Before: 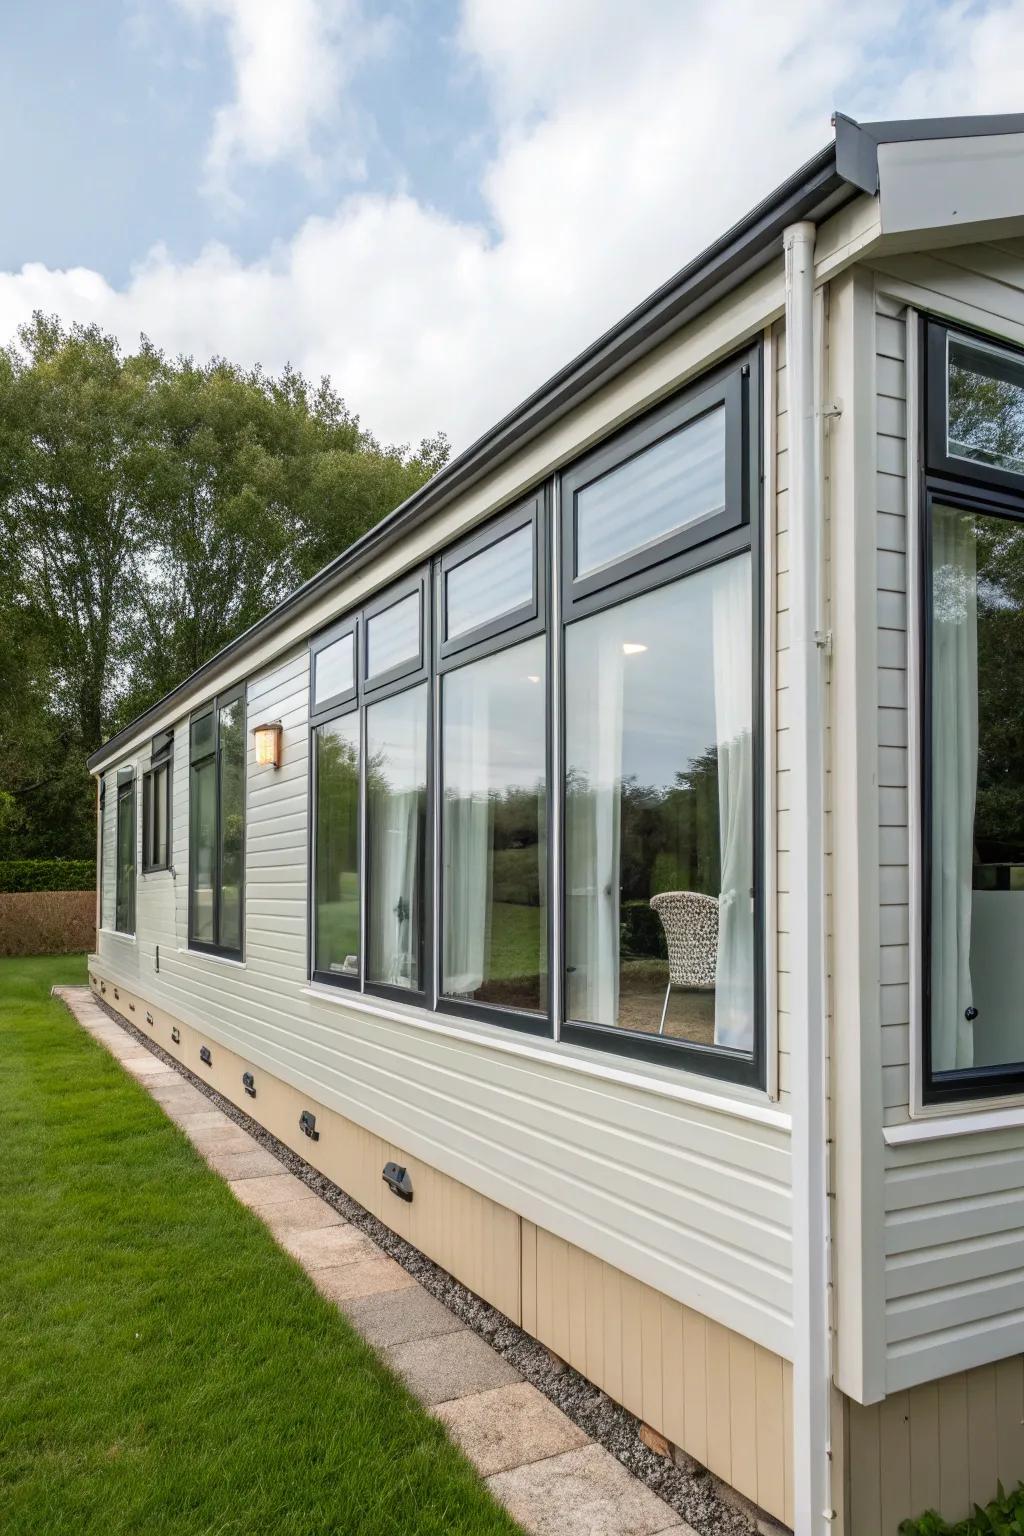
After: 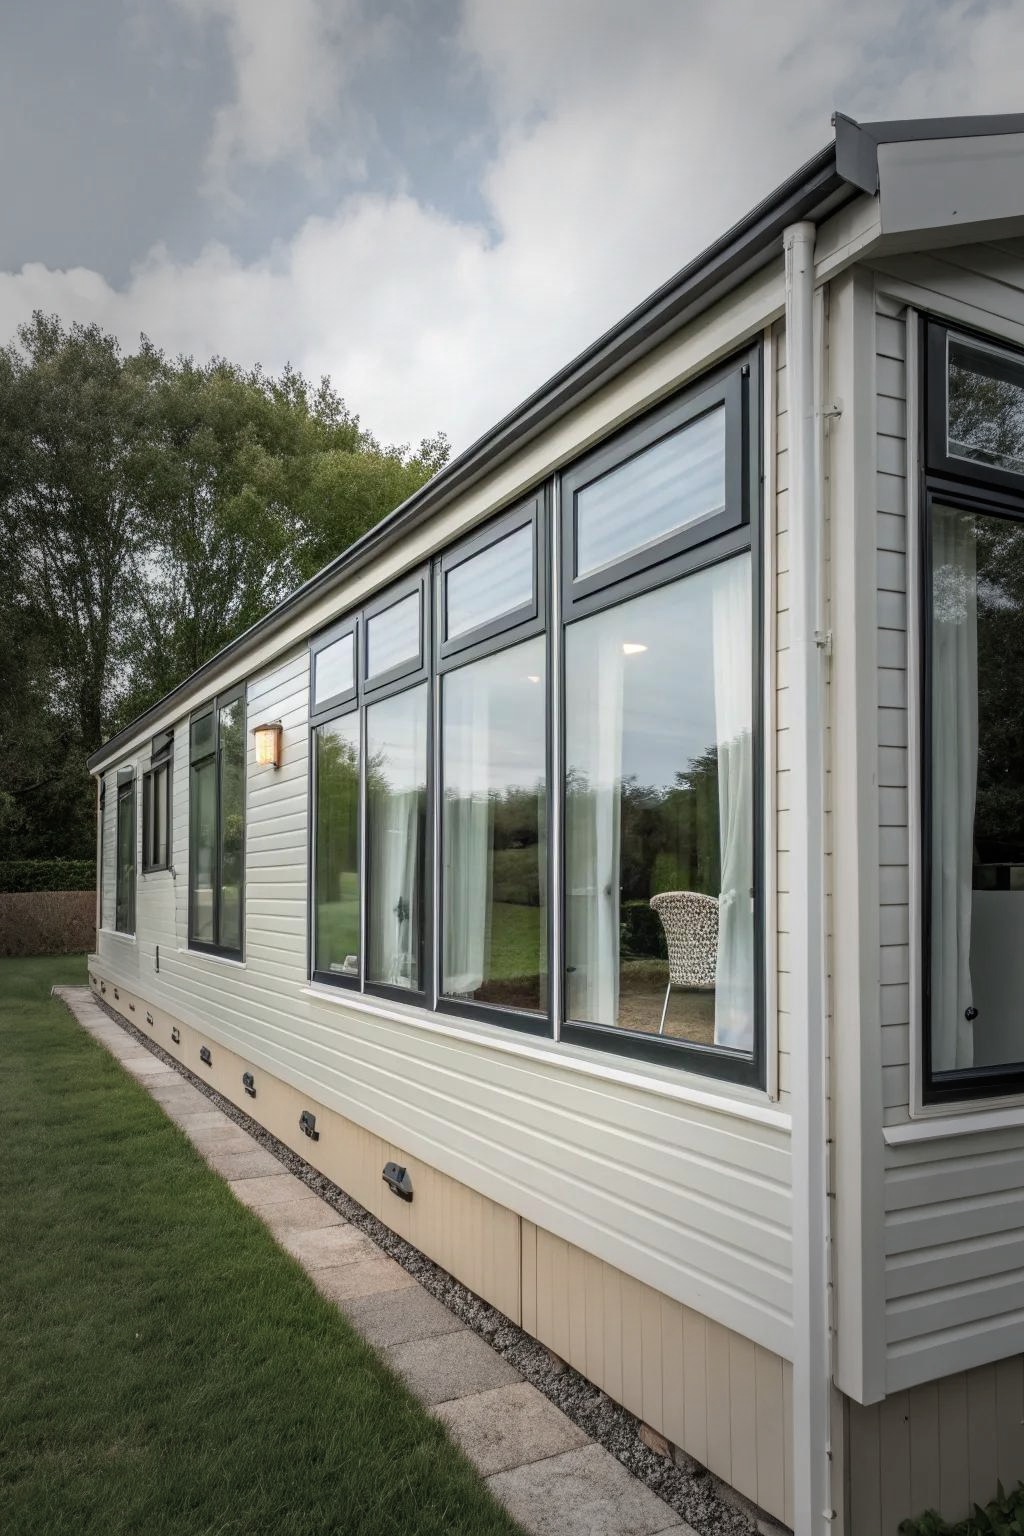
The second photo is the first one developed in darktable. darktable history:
exposure: compensate highlight preservation false
contrast brightness saturation: saturation -0.064
vignetting: fall-off start 49.17%, automatic ratio true, width/height ratio 1.293
